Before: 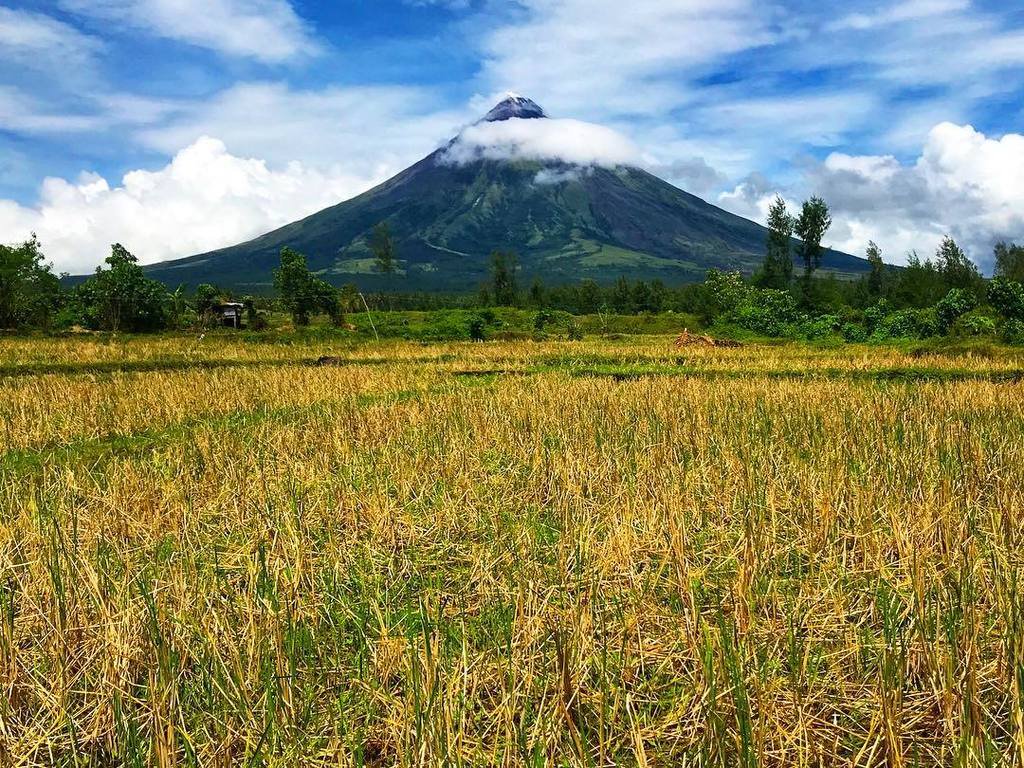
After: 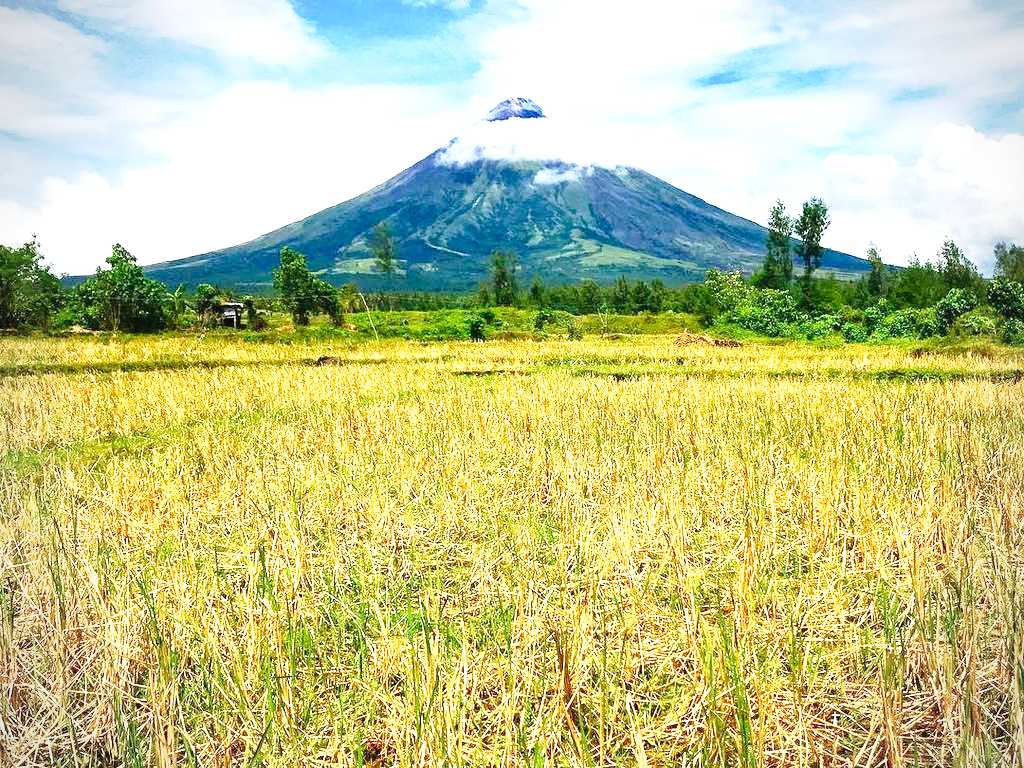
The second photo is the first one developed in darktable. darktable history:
vignetting: fall-off radius 61.01%
base curve: curves: ch0 [(0, 0) (0.028, 0.03) (0.121, 0.232) (0.46, 0.748) (0.859, 0.968) (1, 1)], preserve colors none
exposure: black level correction 0, exposure 1.199 EV, compensate exposure bias true, compensate highlight preservation false
